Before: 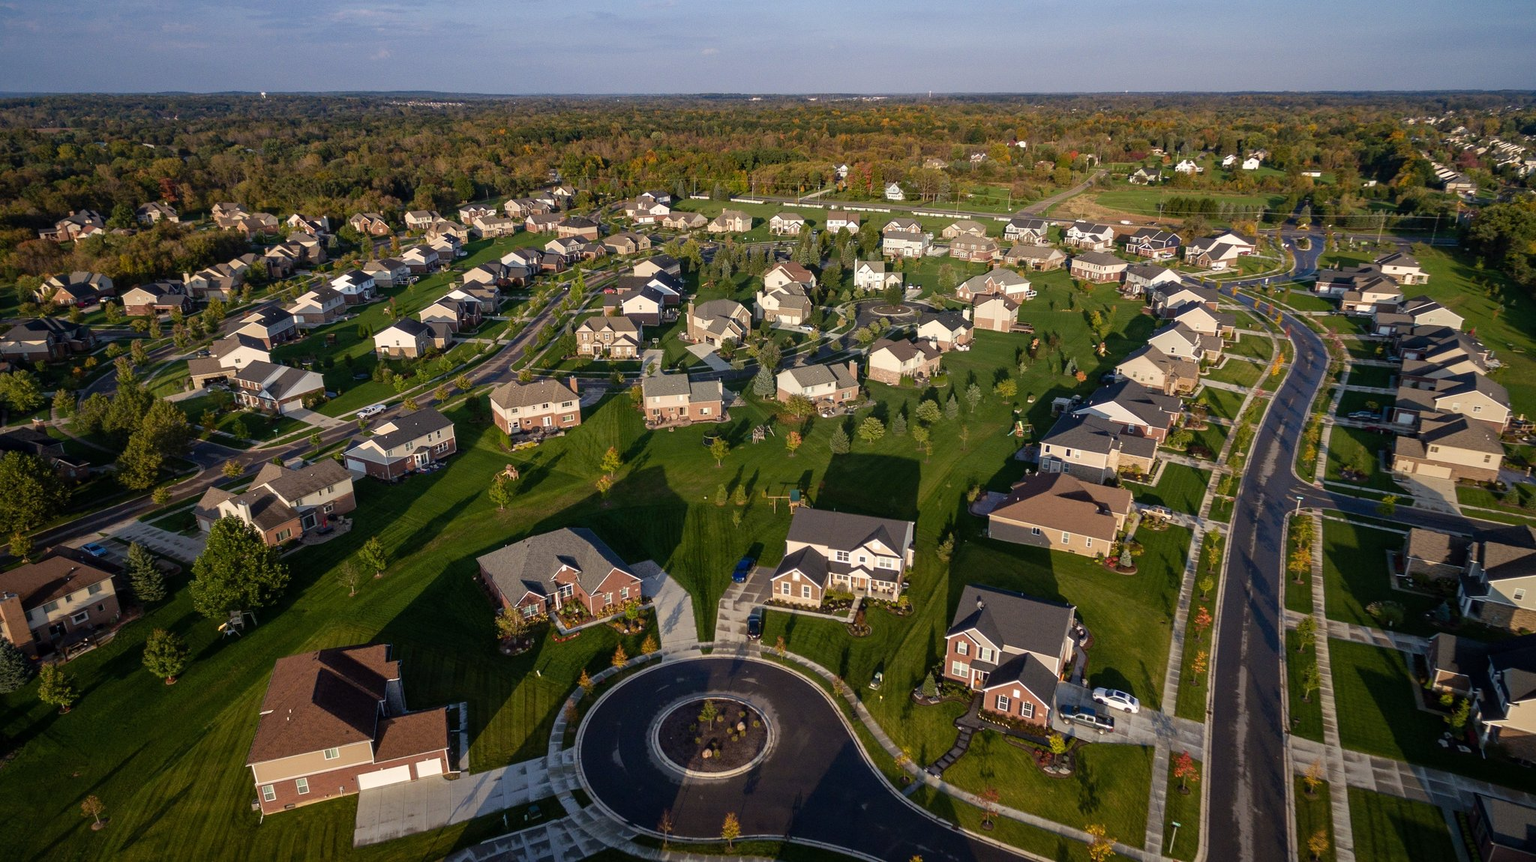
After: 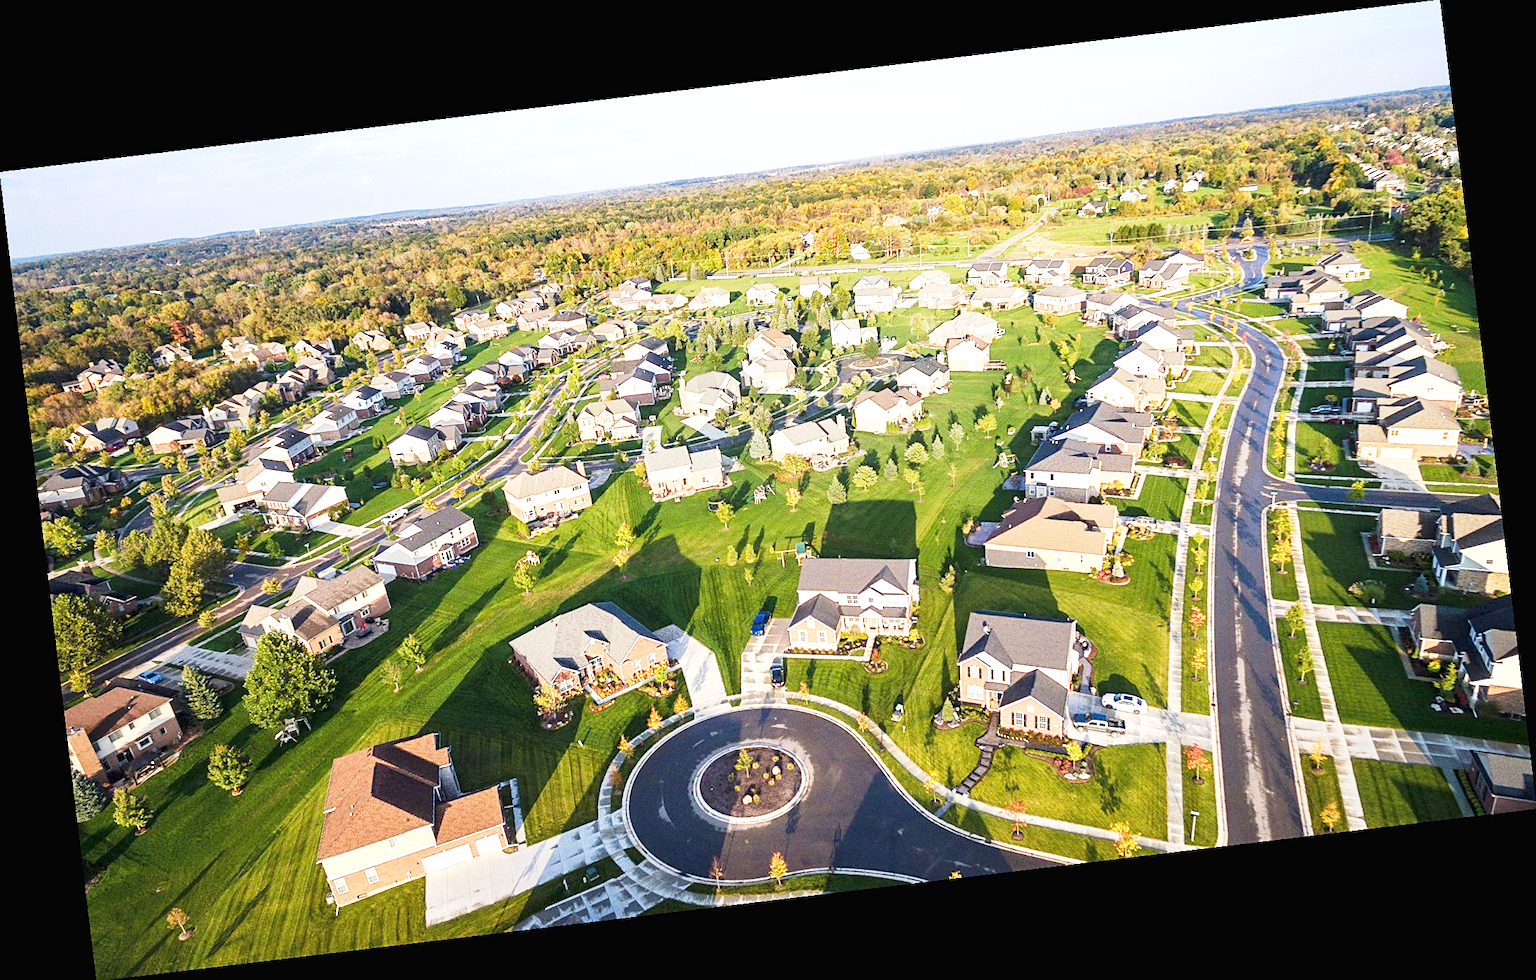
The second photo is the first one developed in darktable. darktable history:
exposure: black level correction 0, exposure 2.138 EV, compensate exposure bias true, compensate highlight preservation false
base curve: curves: ch0 [(0, 0) (0.088, 0.125) (0.176, 0.251) (0.354, 0.501) (0.613, 0.749) (1, 0.877)], preserve colors none
sharpen: on, module defaults
rotate and perspective: rotation -6.83°, automatic cropping off
